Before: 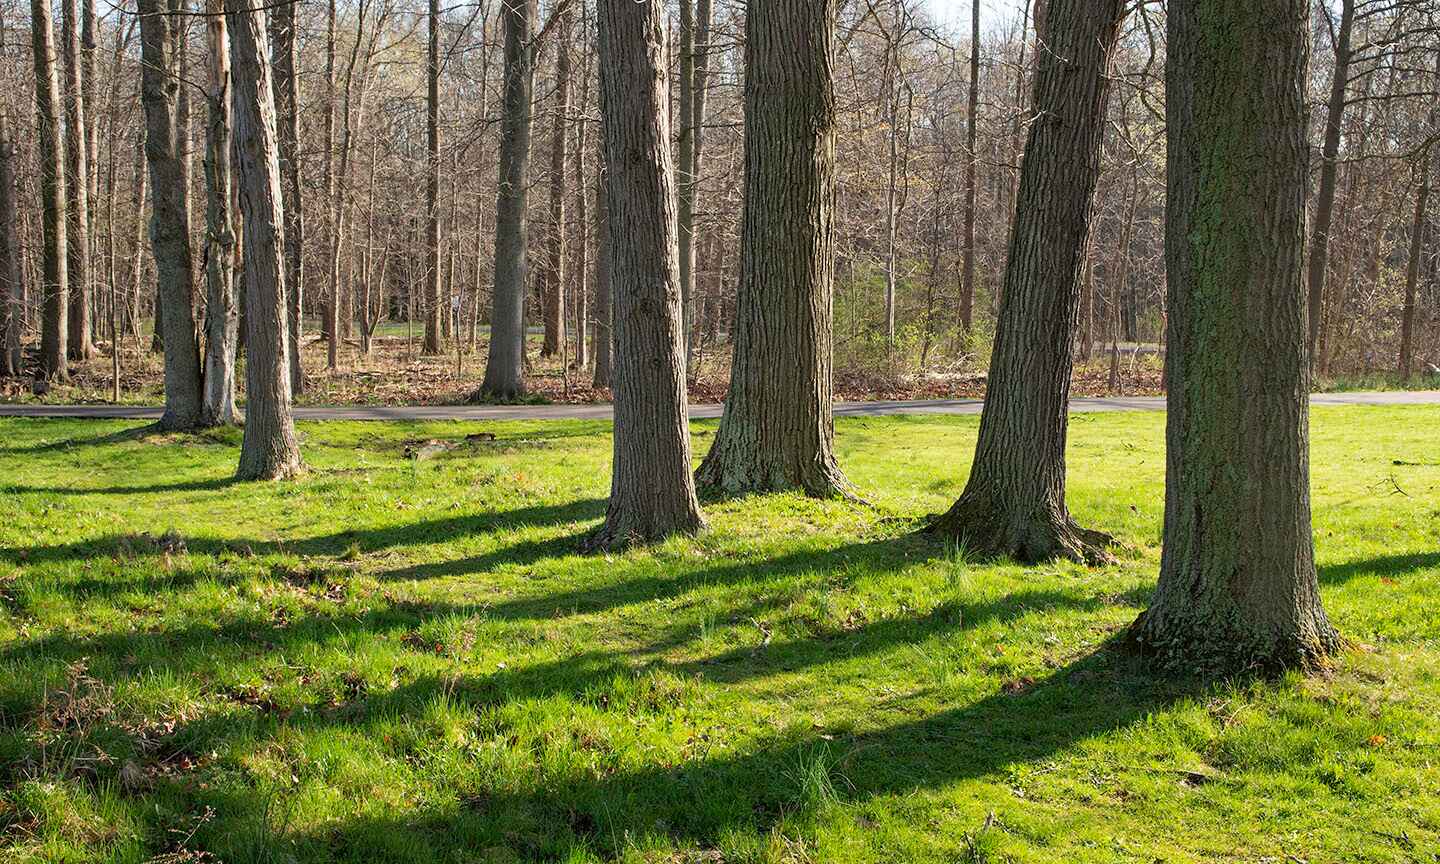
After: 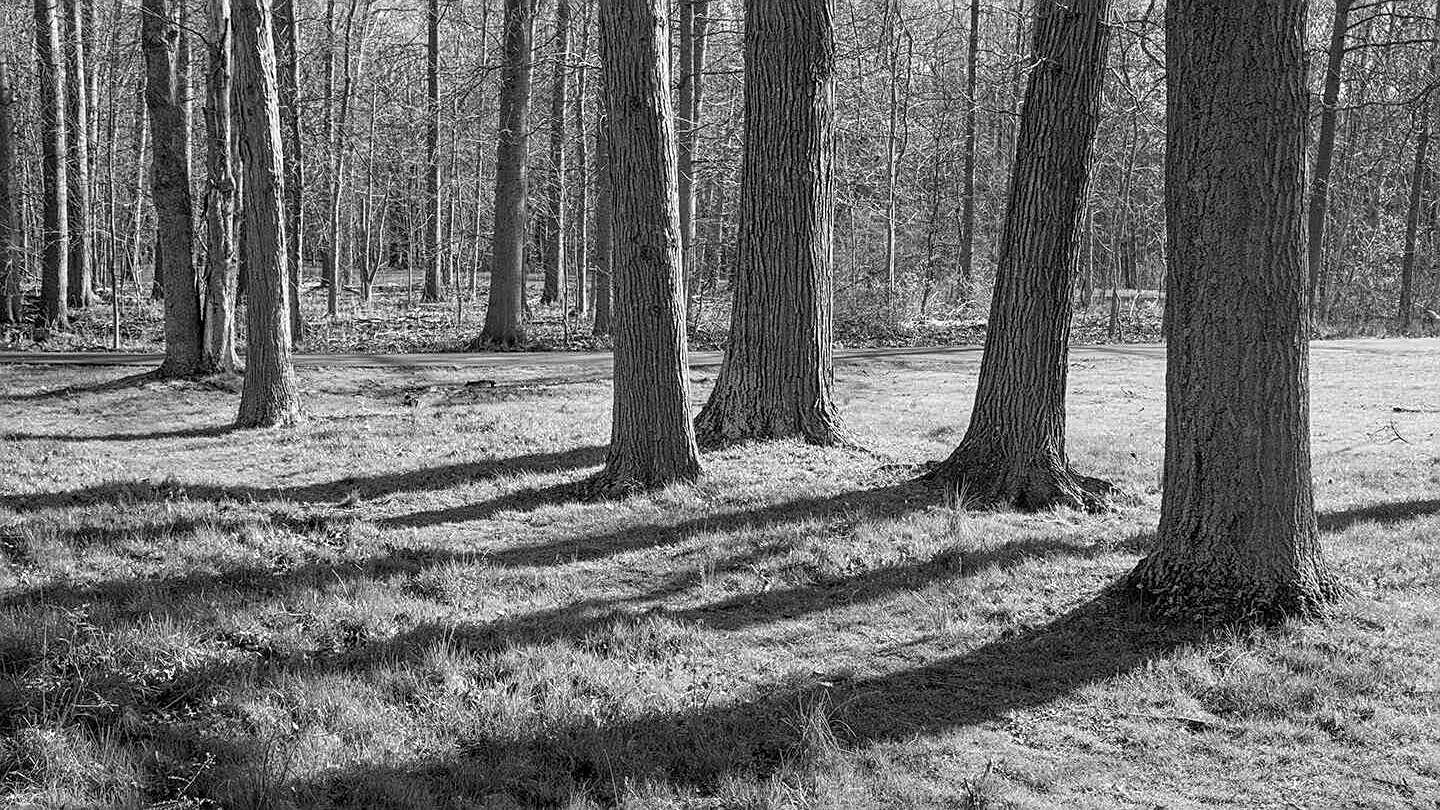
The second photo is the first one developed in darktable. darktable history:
crop and rotate: top 6.25%
local contrast: on, module defaults
monochrome: on, module defaults
sharpen: on, module defaults
